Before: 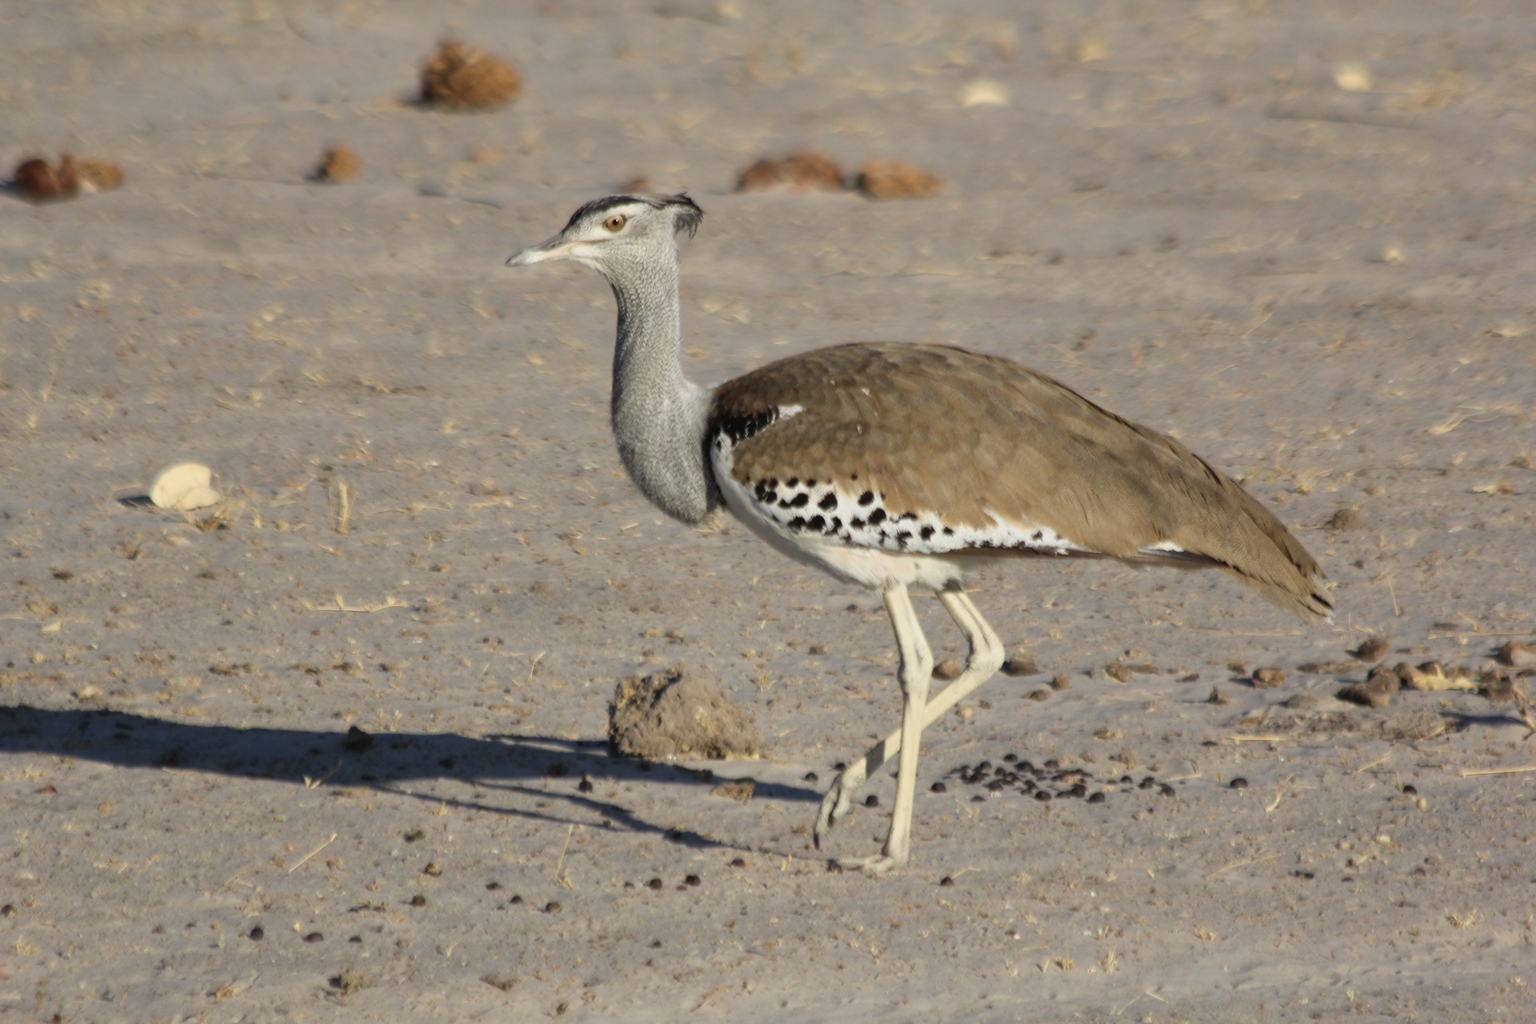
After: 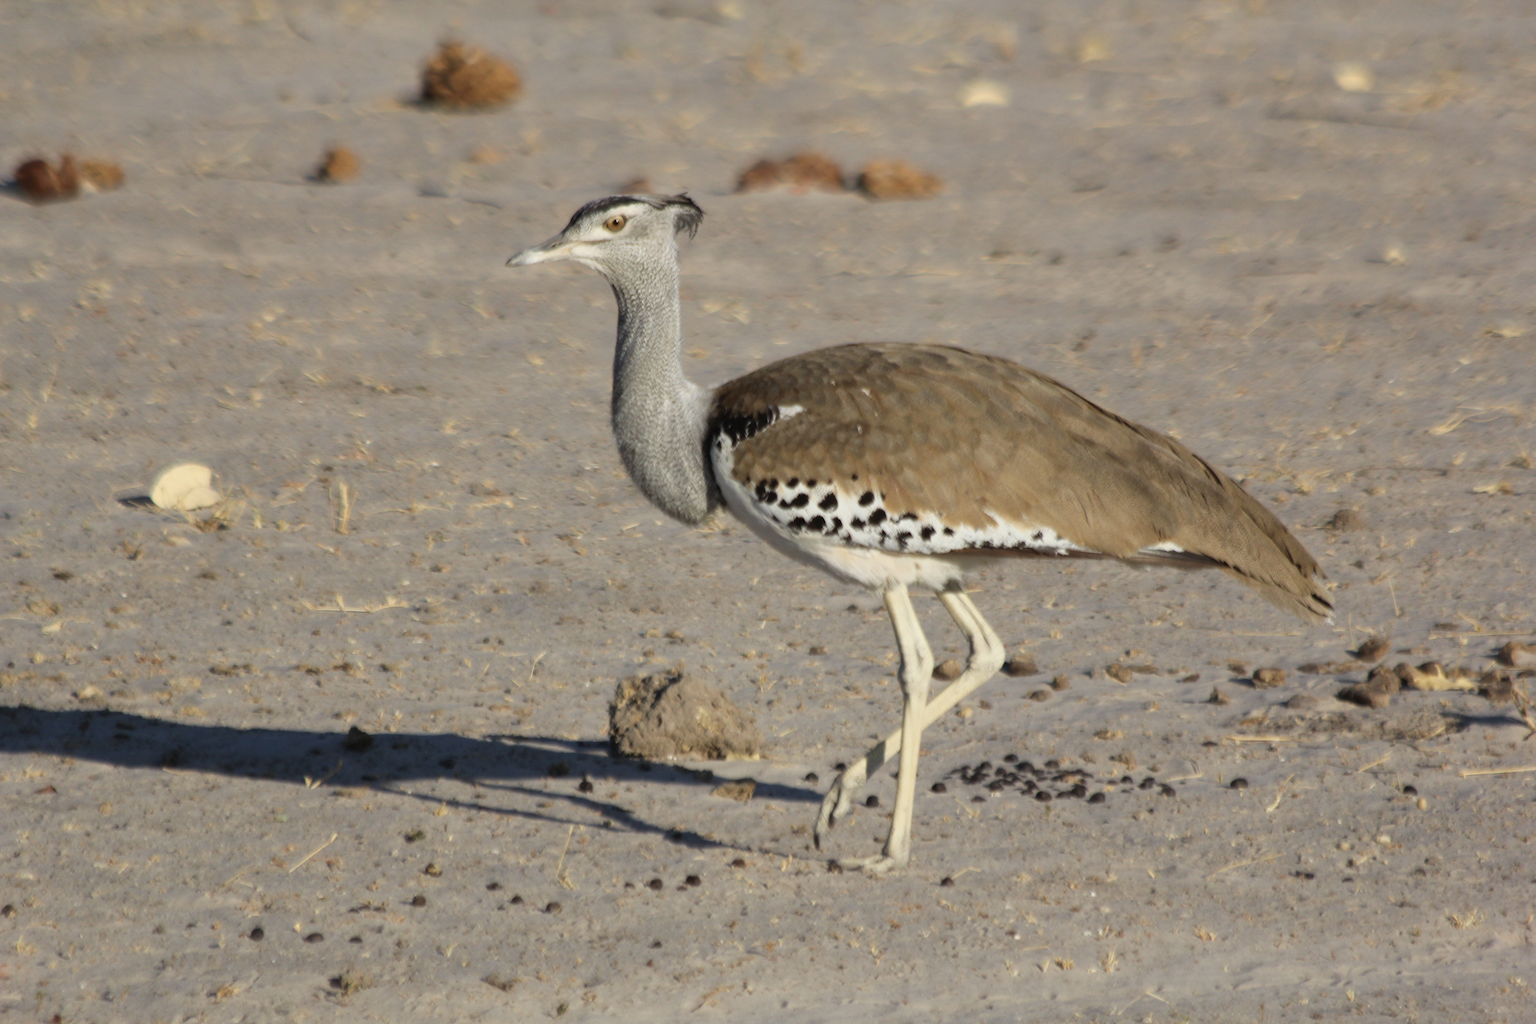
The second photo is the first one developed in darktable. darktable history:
color correction: highlights b* -0.051
